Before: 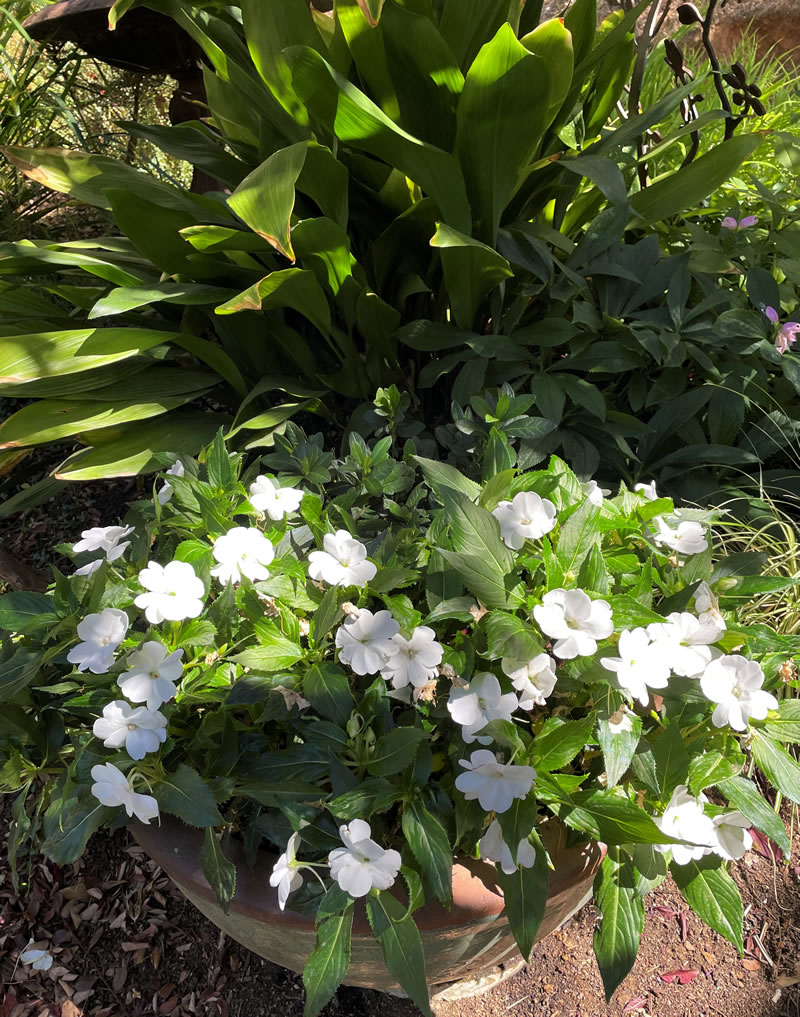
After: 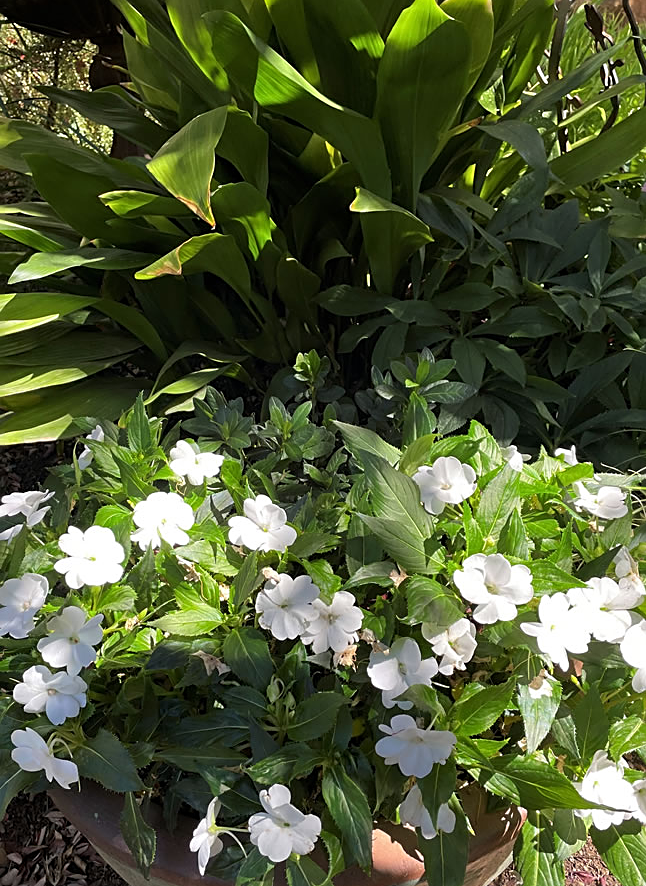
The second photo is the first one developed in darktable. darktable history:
crop: left 10.008%, top 3.539%, right 9.231%, bottom 9.258%
sharpen: on, module defaults
